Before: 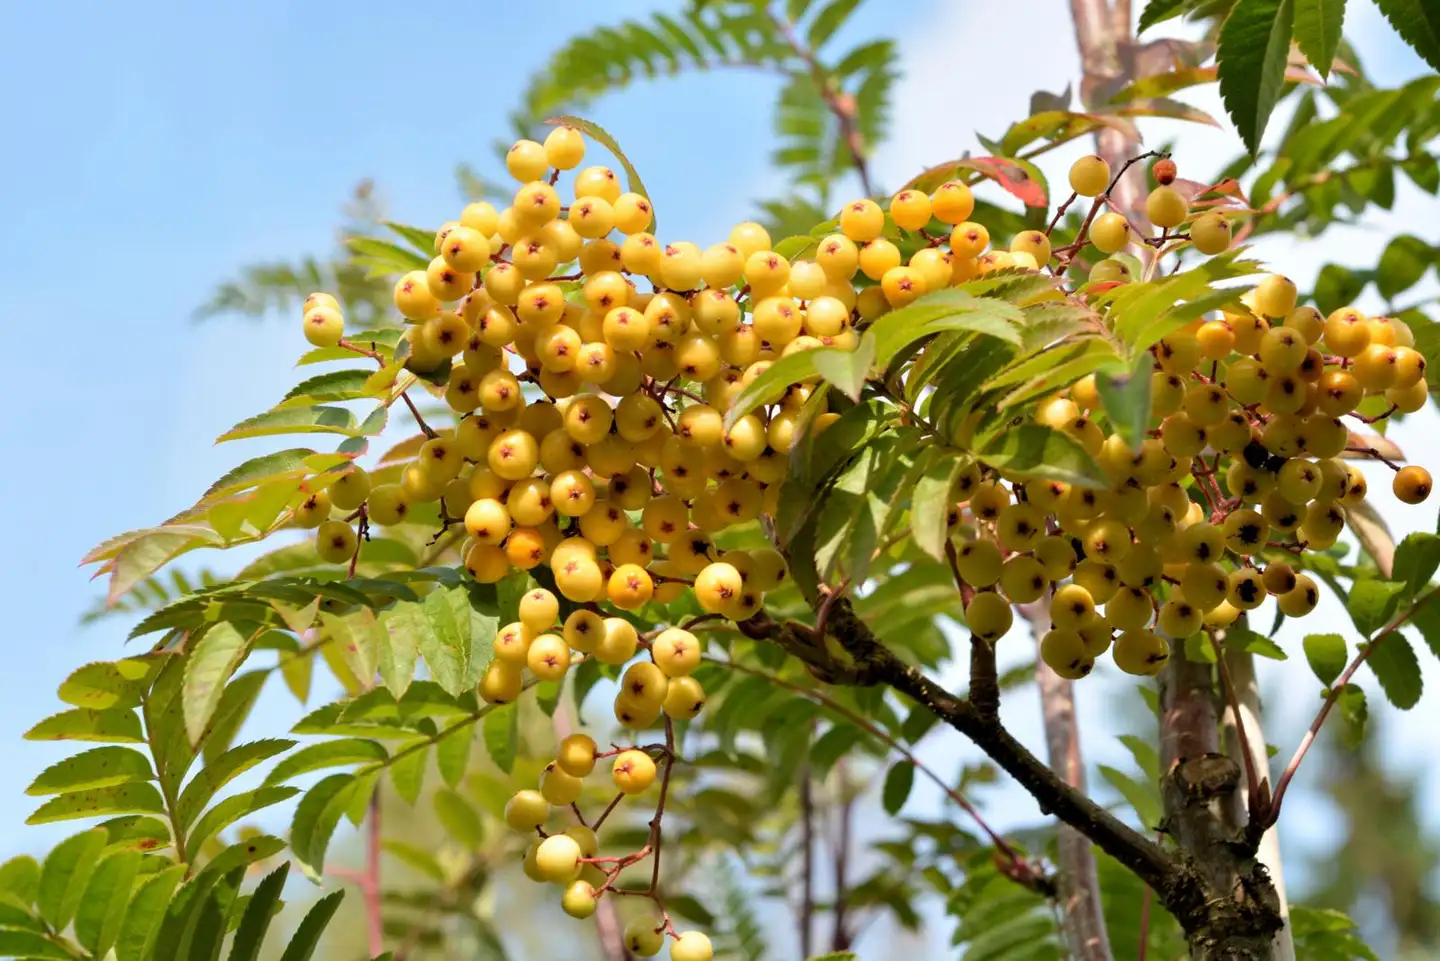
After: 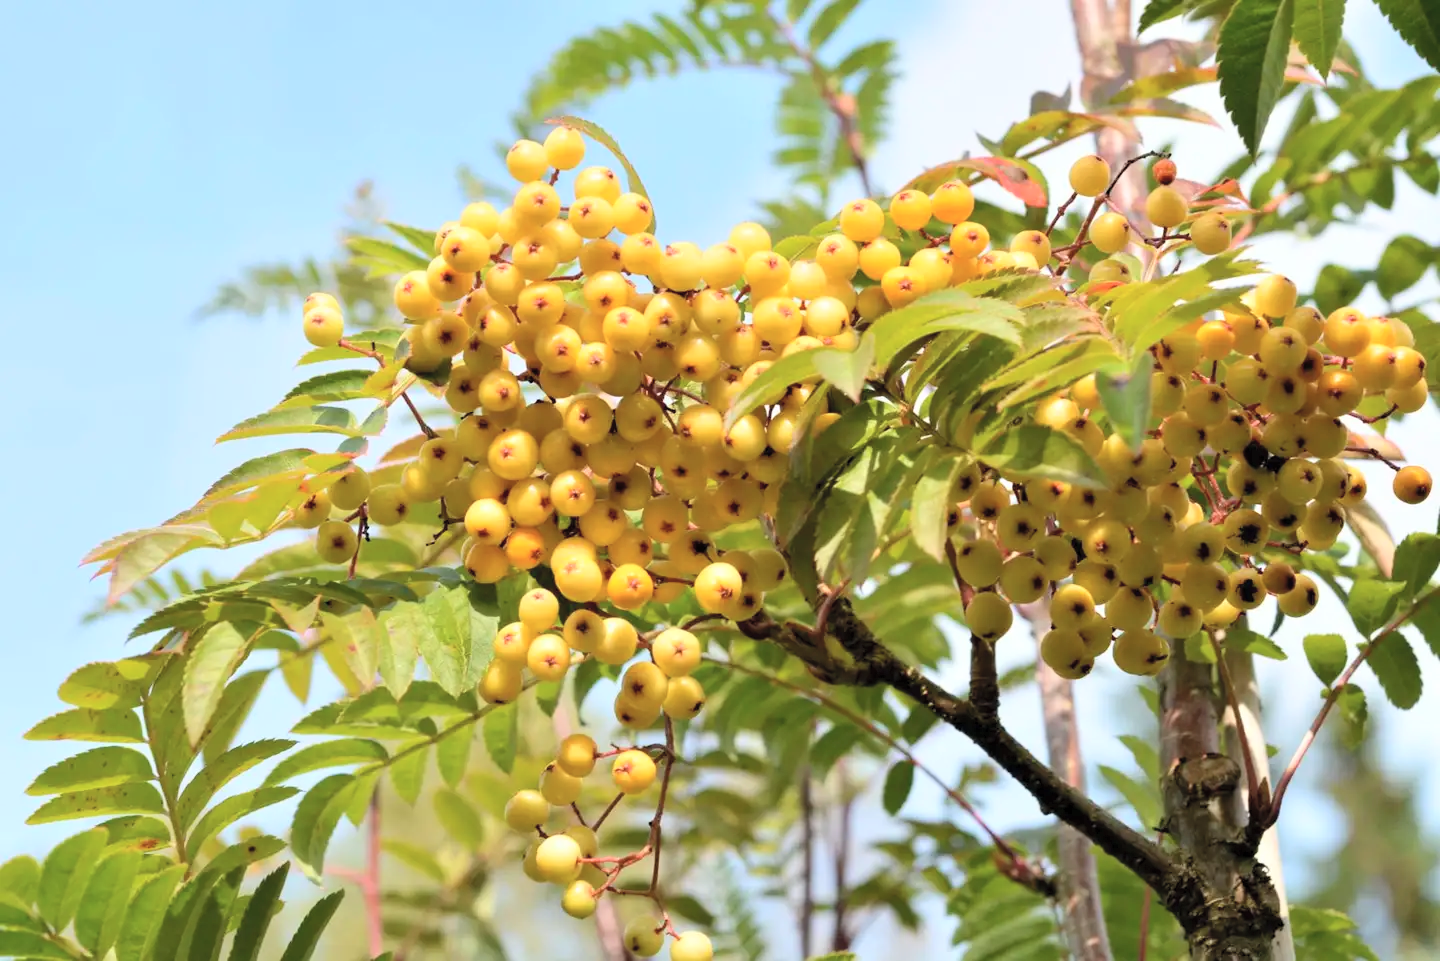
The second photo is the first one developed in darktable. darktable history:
contrast brightness saturation: contrast 0.136, brightness 0.224
